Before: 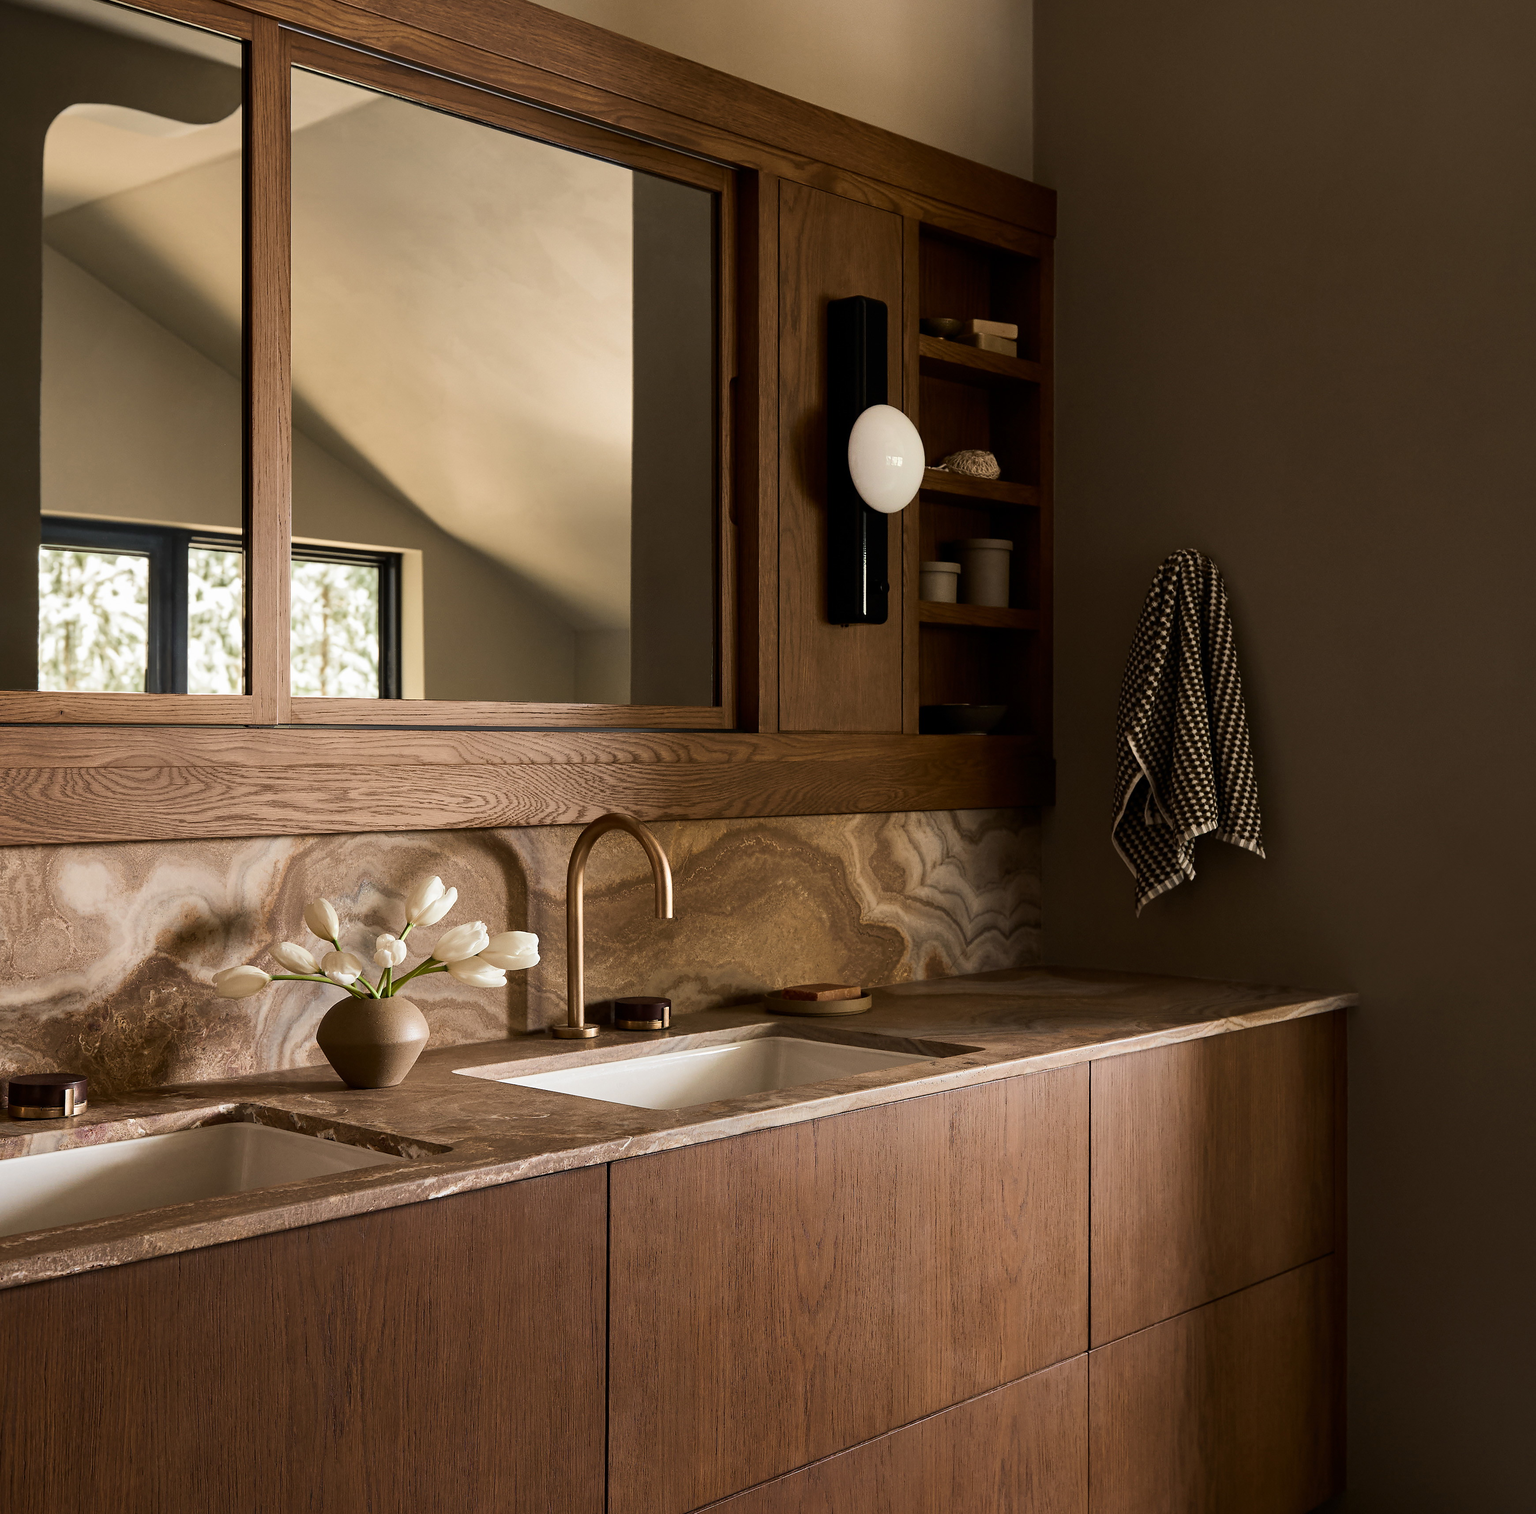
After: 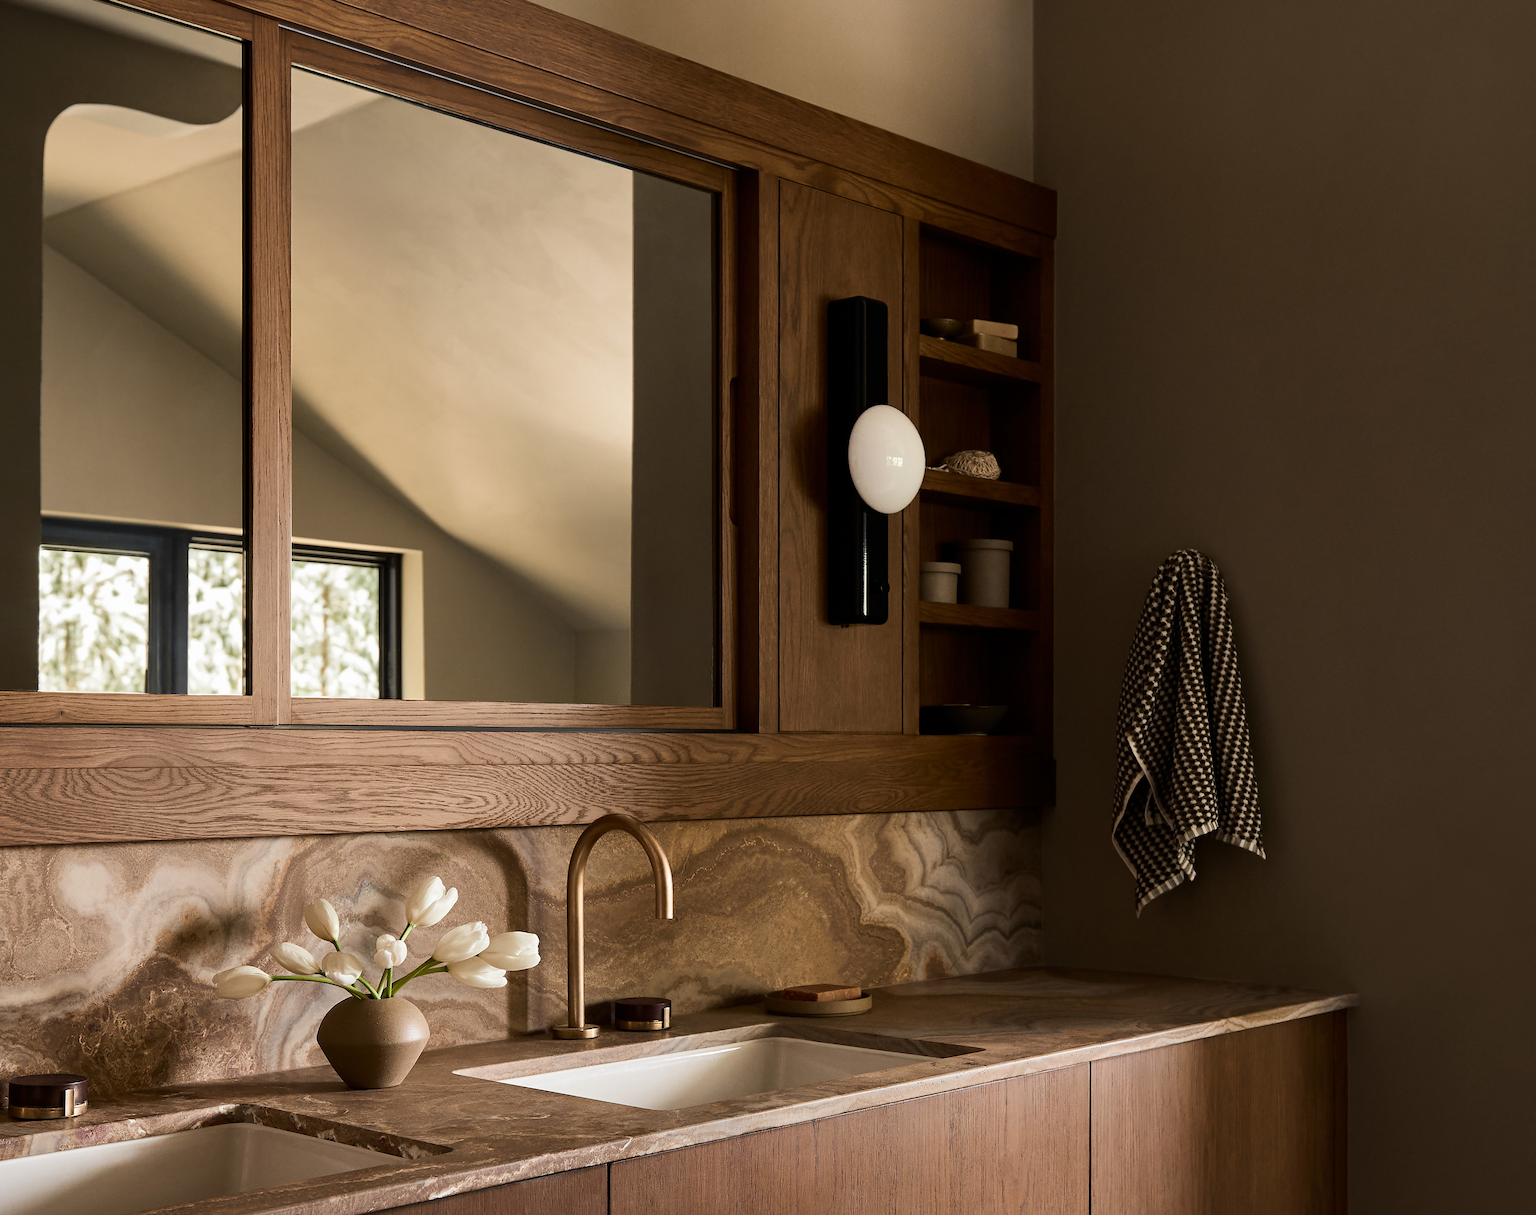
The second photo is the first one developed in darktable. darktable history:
crop: bottom 19.718%
